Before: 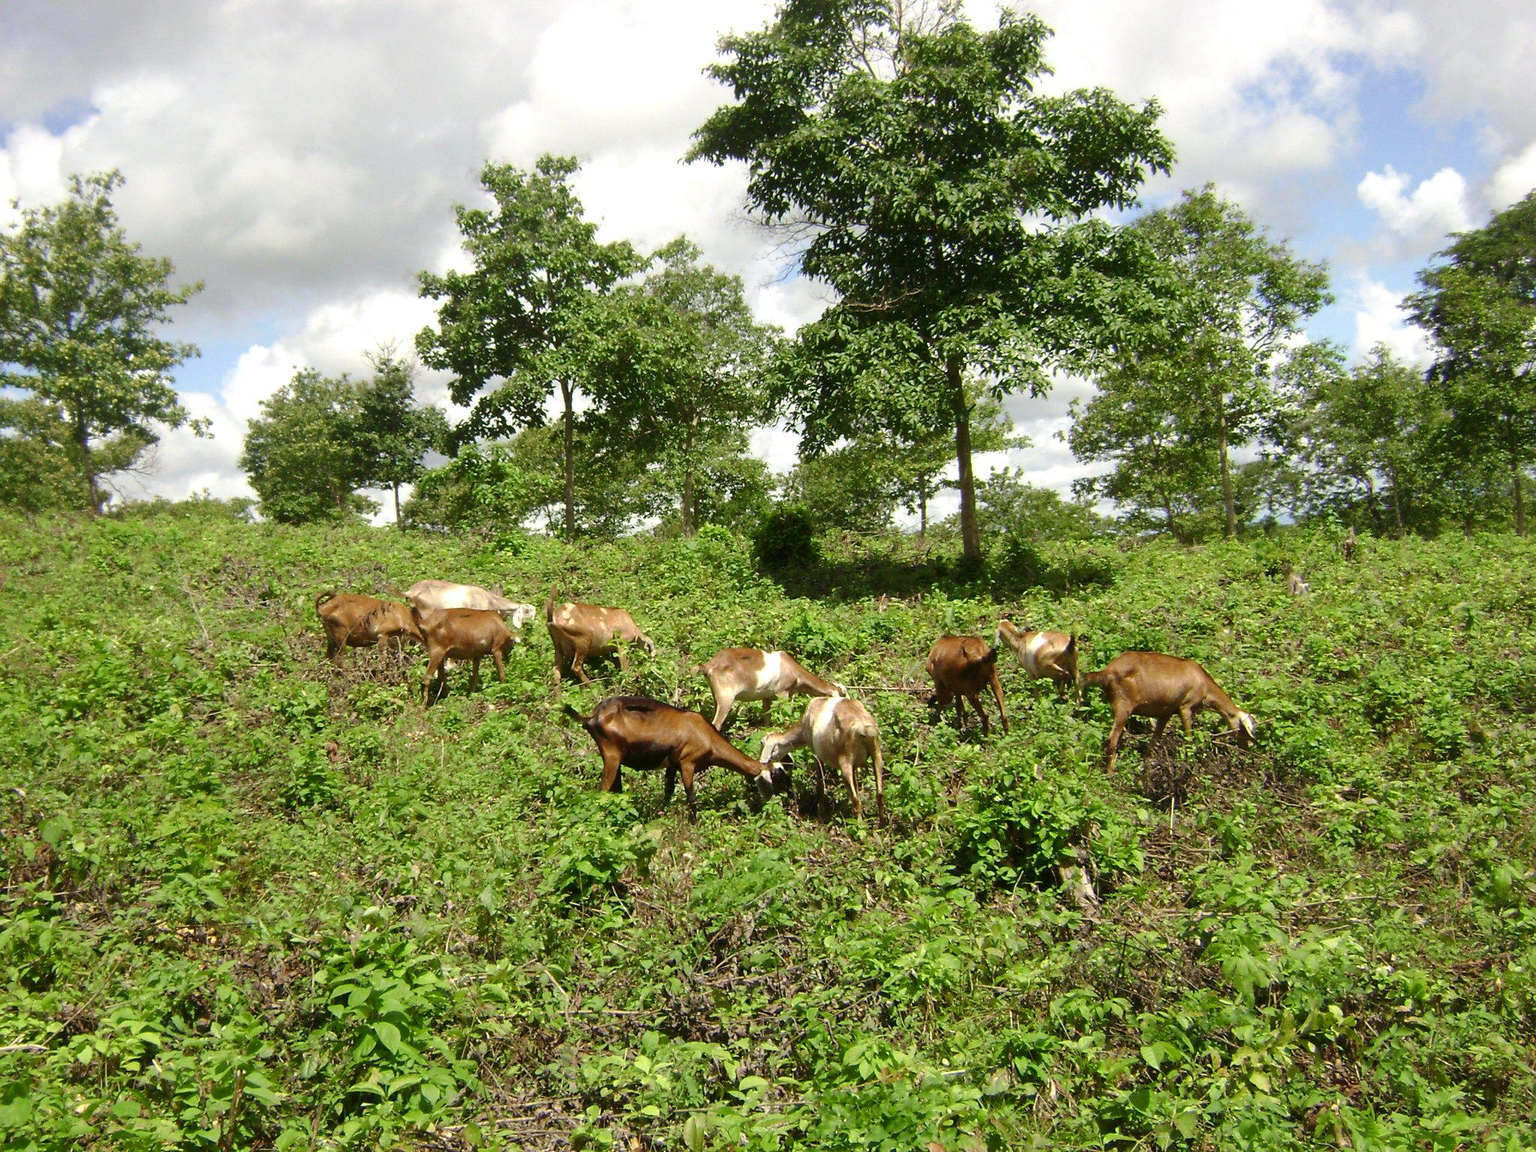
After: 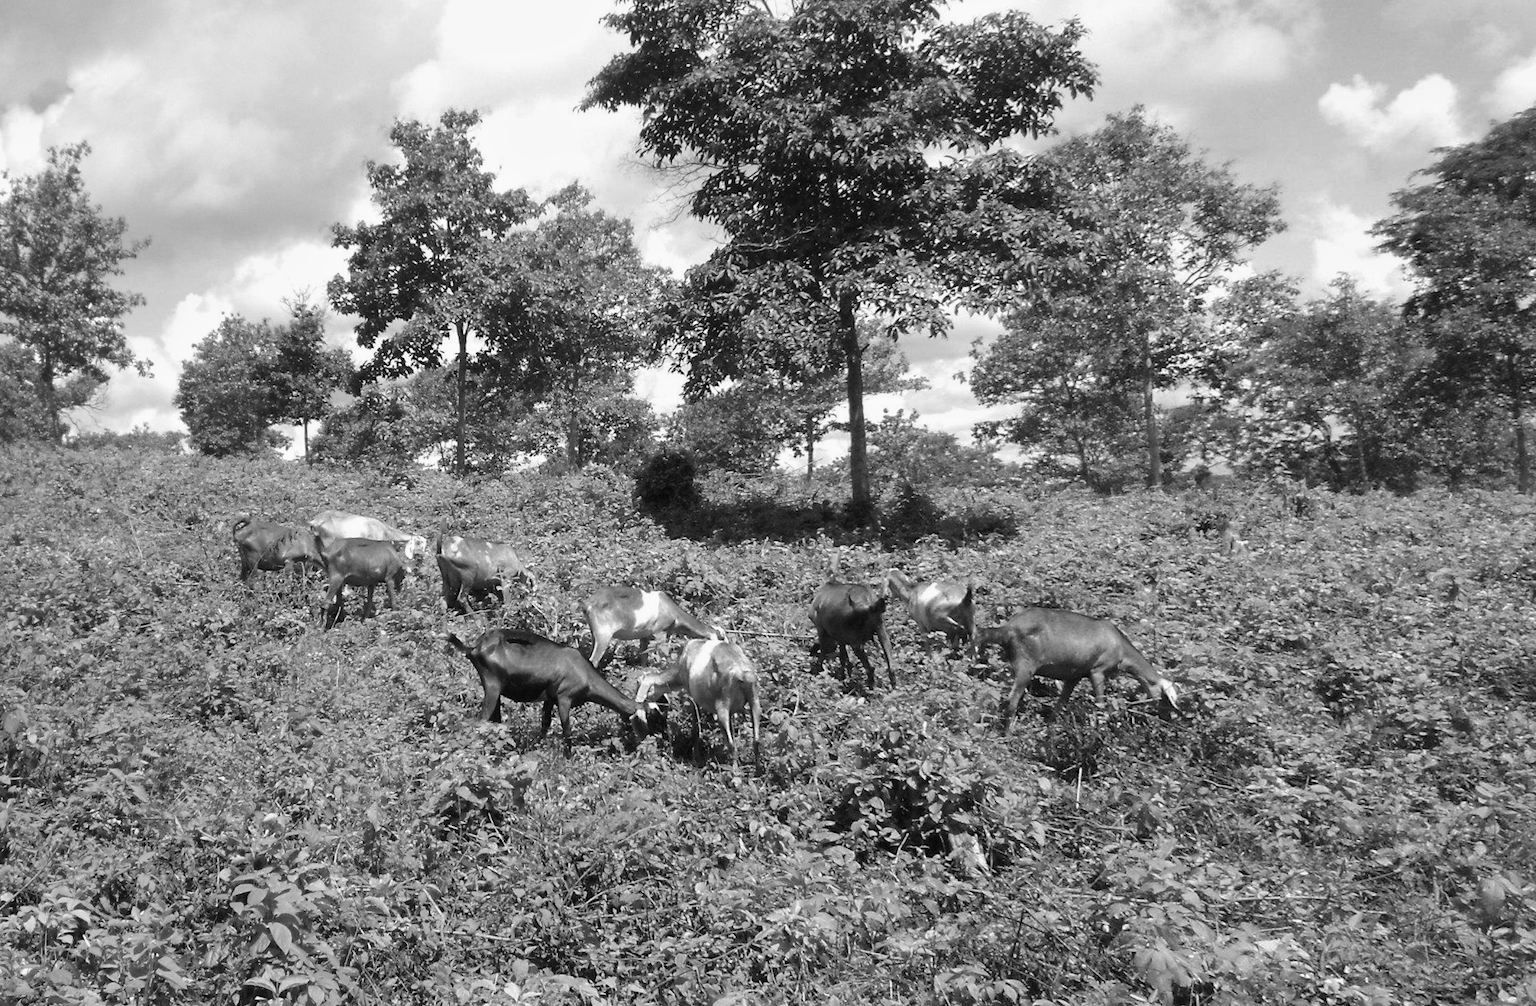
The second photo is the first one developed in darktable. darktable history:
monochrome: a -35.87, b 49.73, size 1.7
rotate and perspective: rotation 1.69°, lens shift (vertical) -0.023, lens shift (horizontal) -0.291, crop left 0.025, crop right 0.988, crop top 0.092, crop bottom 0.842
